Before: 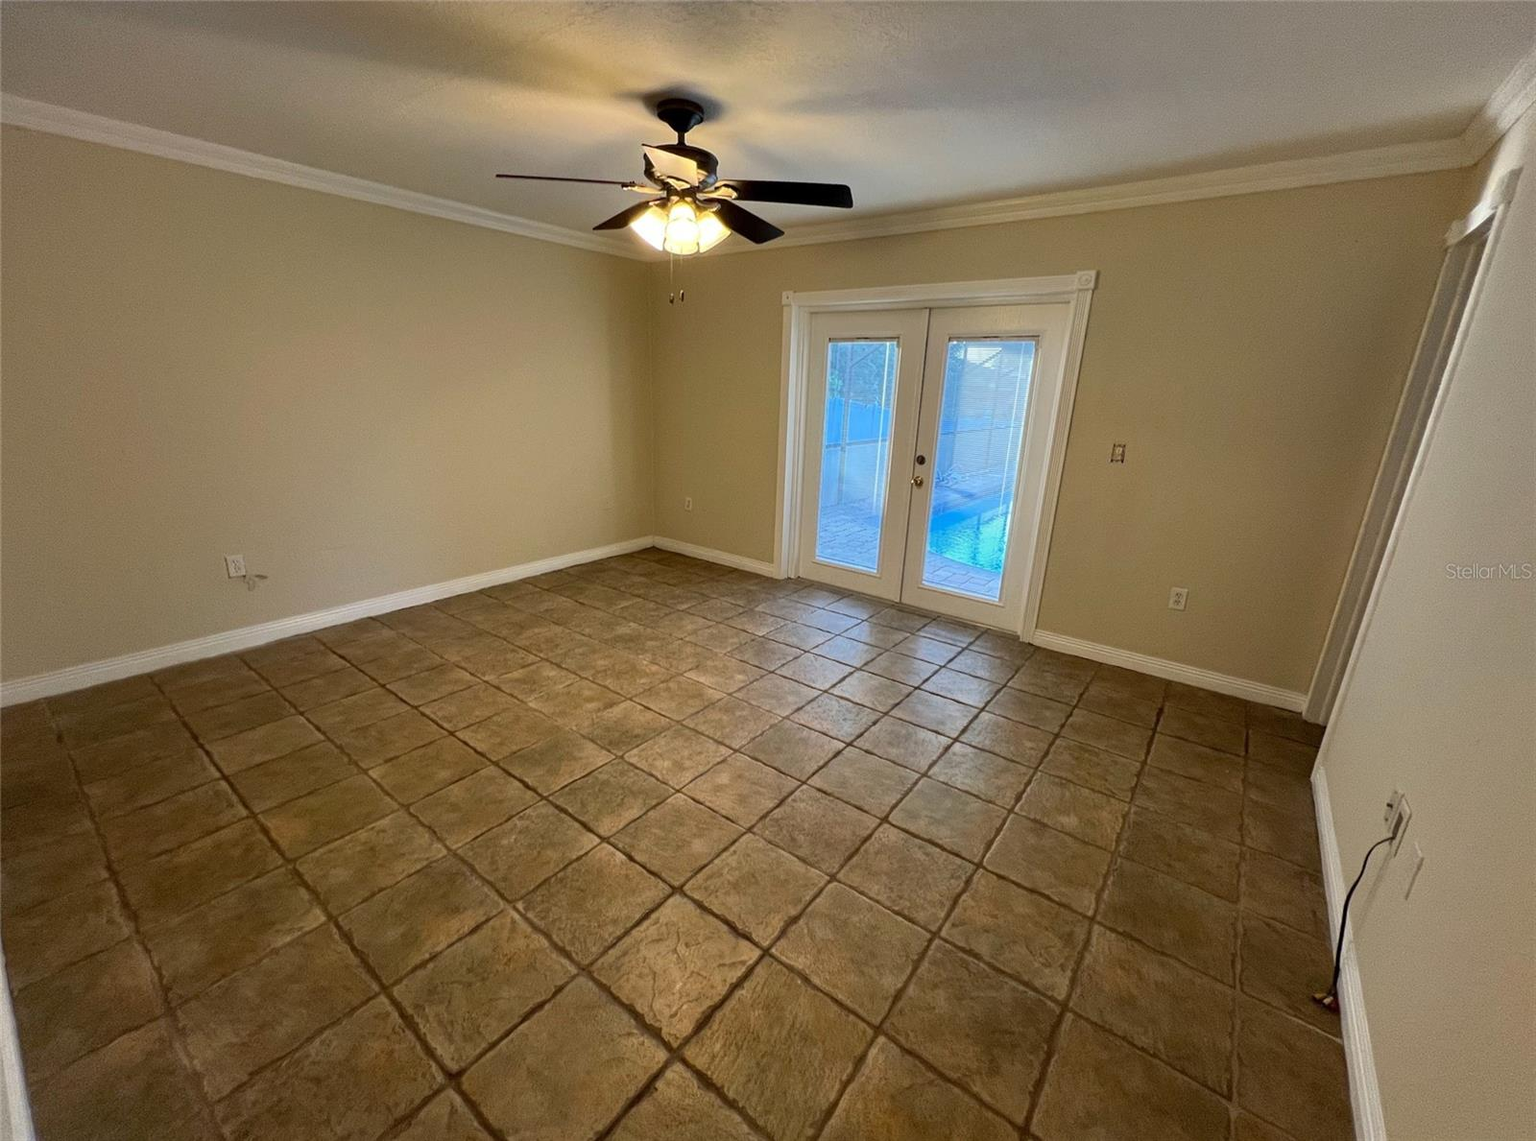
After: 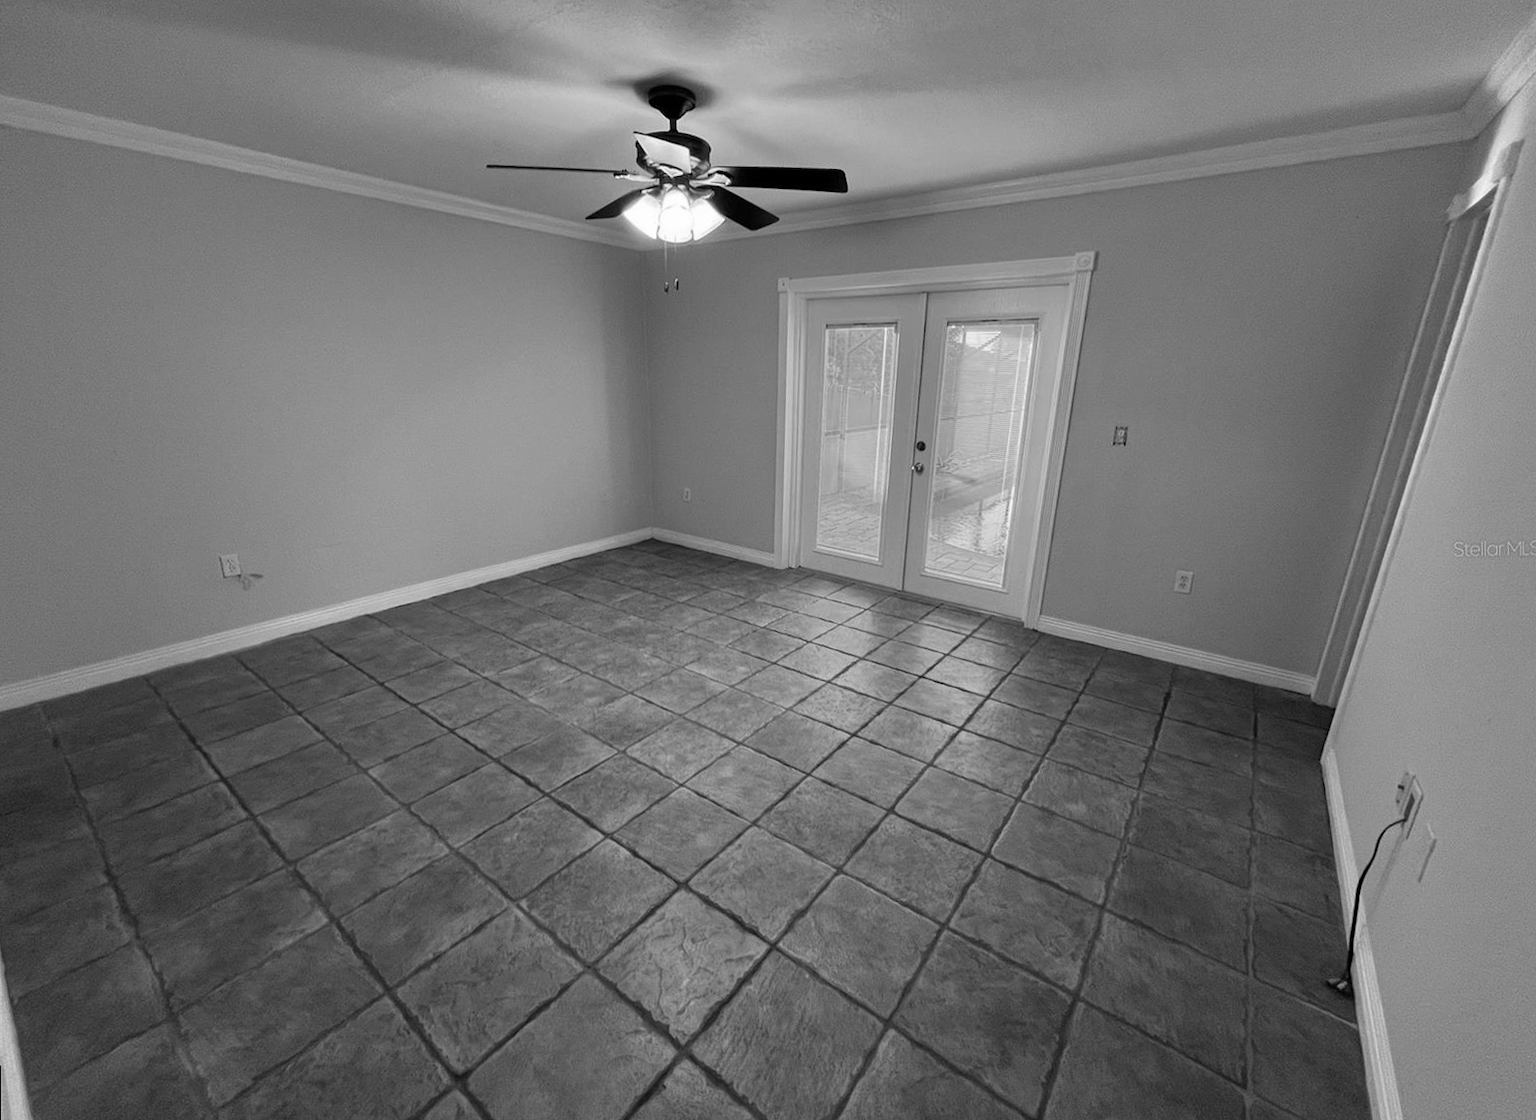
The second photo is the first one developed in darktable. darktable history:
rotate and perspective: rotation -1°, crop left 0.011, crop right 0.989, crop top 0.025, crop bottom 0.975
monochrome: on, module defaults
white balance: red 1.009, blue 0.985
